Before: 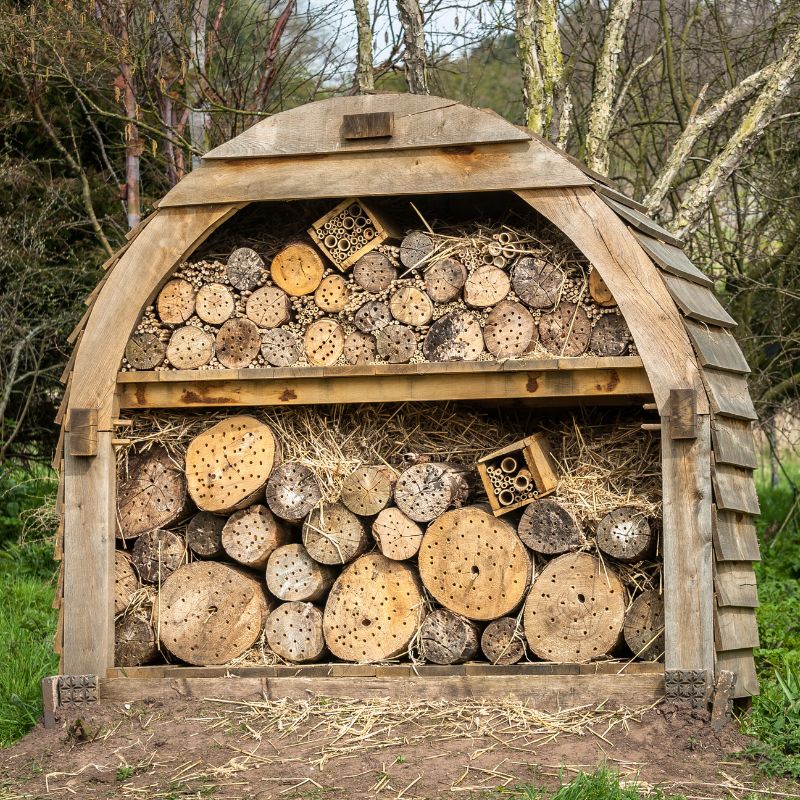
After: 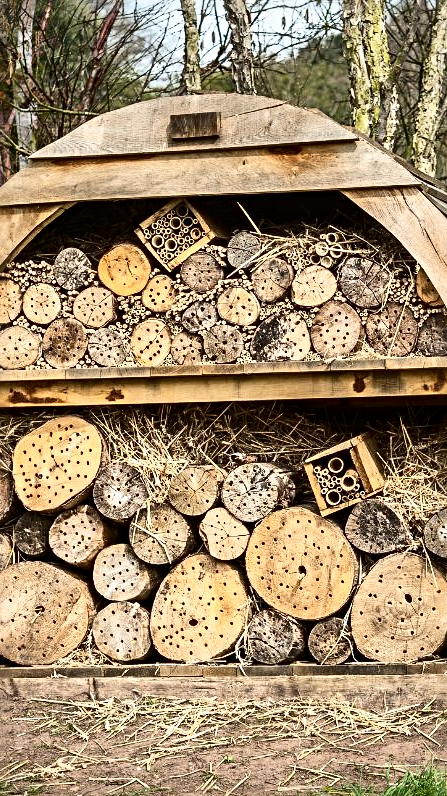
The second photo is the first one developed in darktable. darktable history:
contrast brightness saturation: contrast 0.28
crop: left 21.674%, right 22.086%
sharpen: radius 4
